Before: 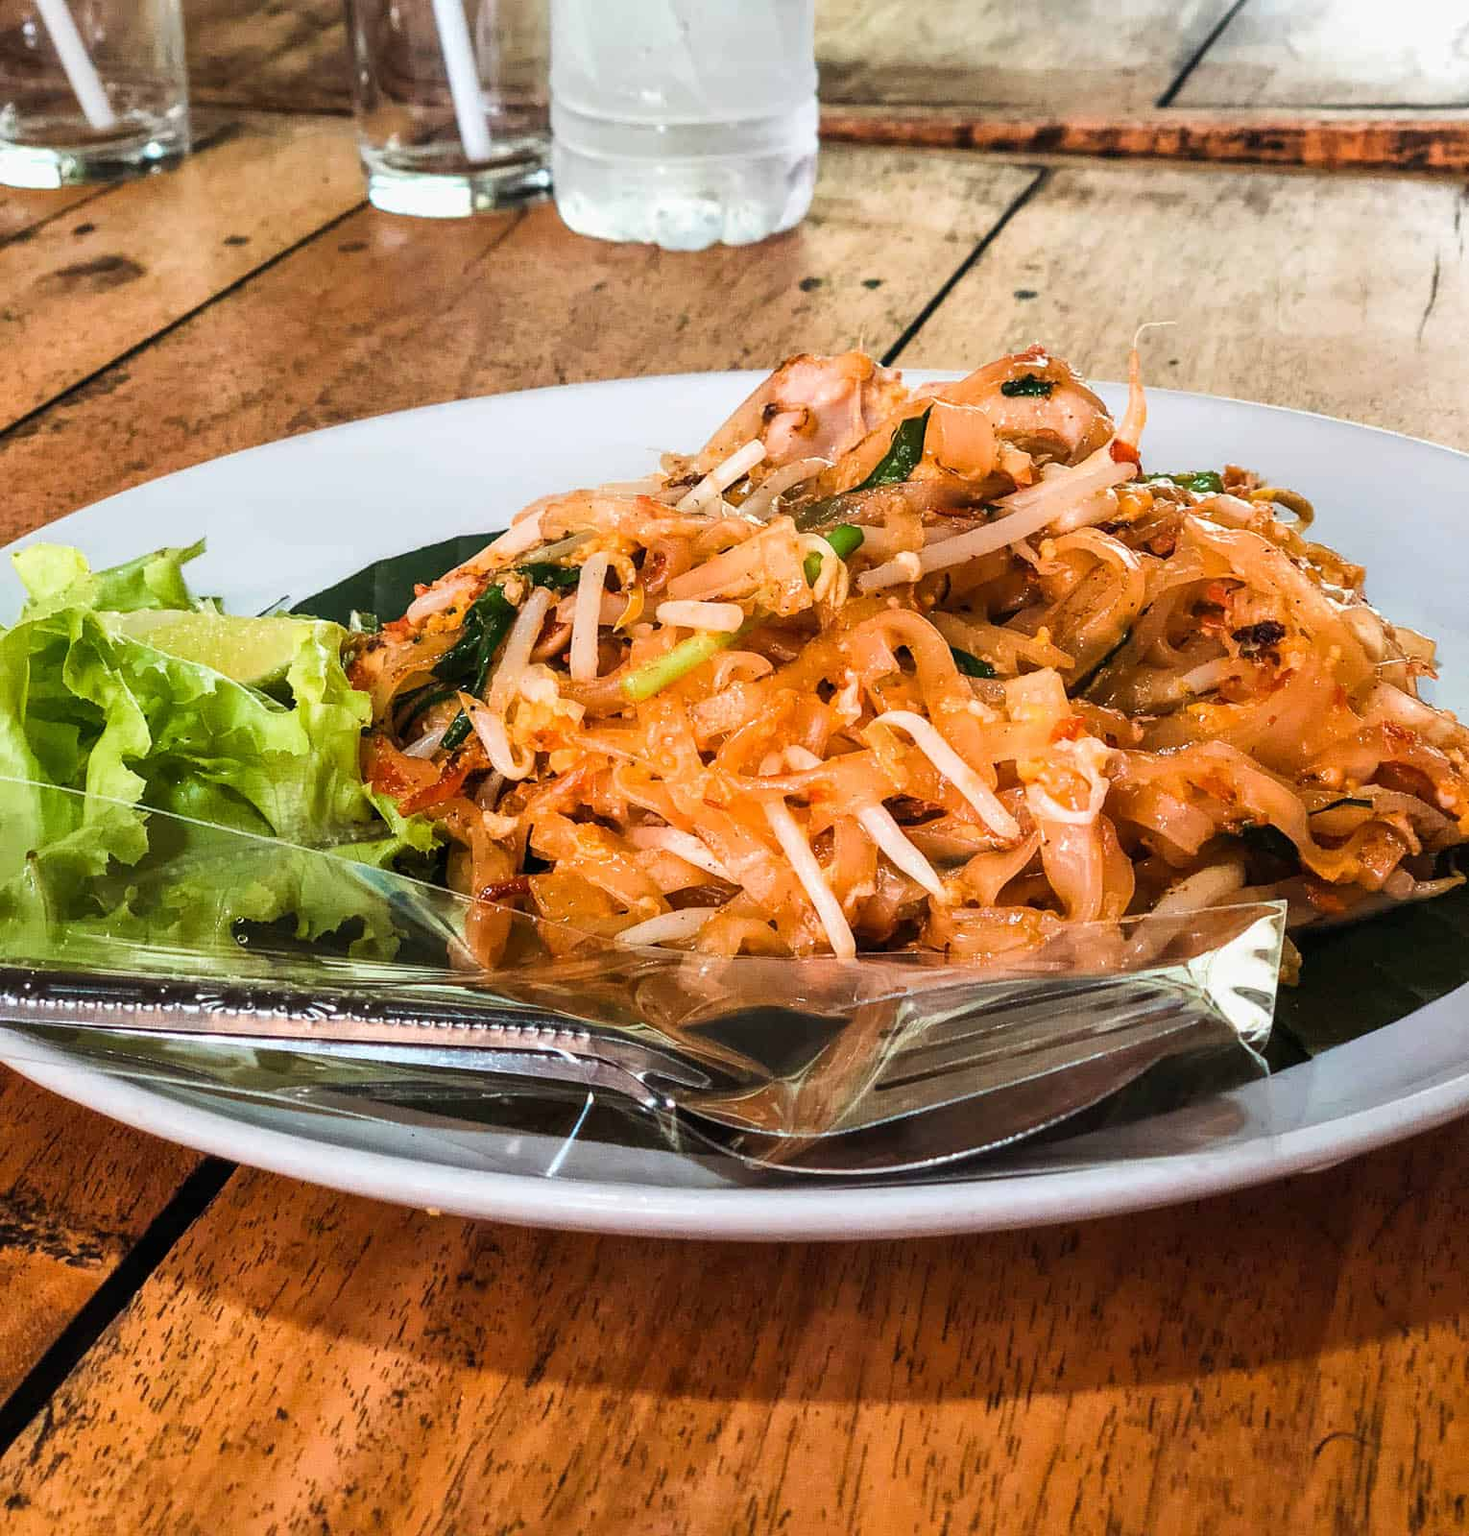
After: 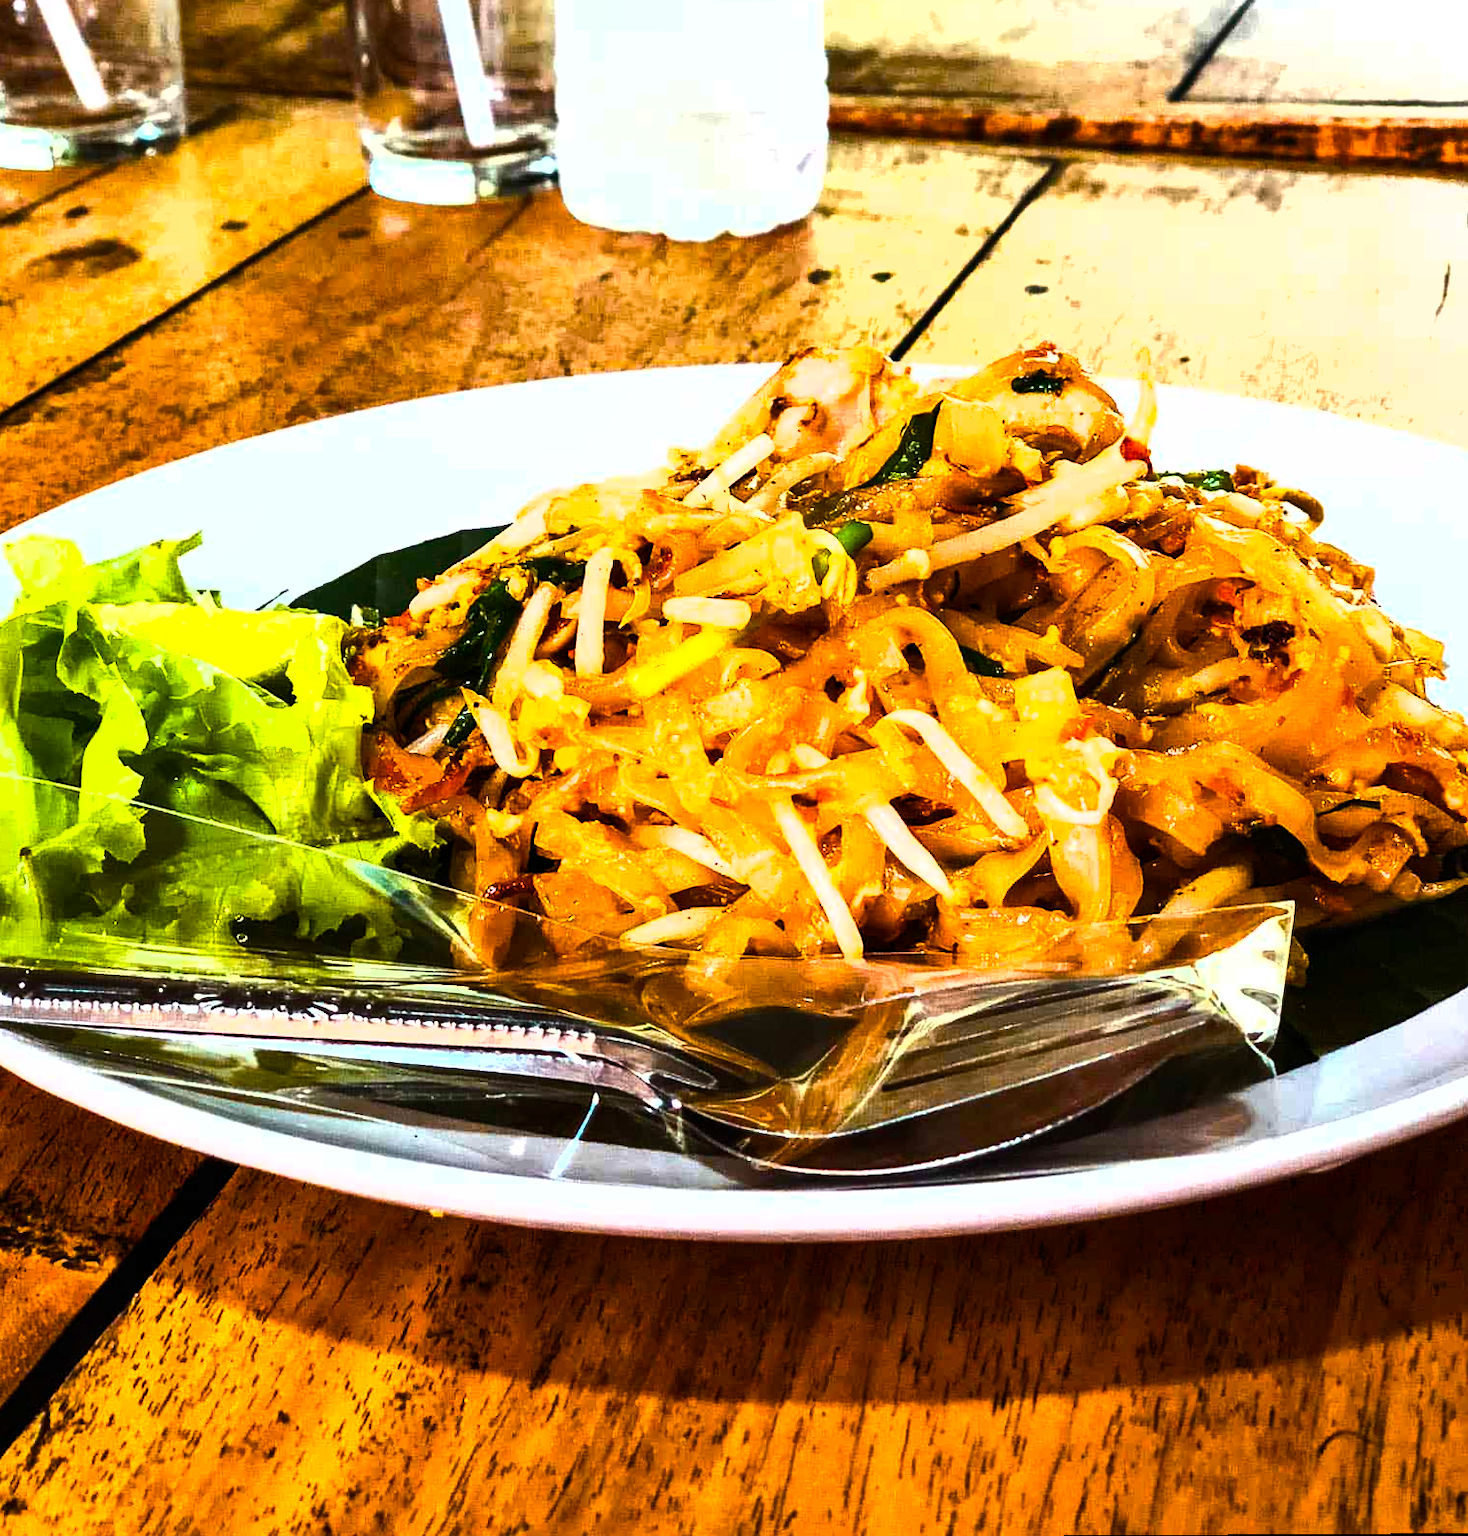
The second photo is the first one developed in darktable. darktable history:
tone equalizer: -8 EV -0.75 EV, -7 EV -0.7 EV, -6 EV -0.6 EV, -5 EV -0.4 EV, -3 EV 0.4 EV, -2 EV 0.6 EV, -1 EV 0.7 EV, +0 EV 0.75 EV, edges refinement/feathering 500, mask exposure compensation -1.57 EV, preserve details no
shadows and highlights: radius 125.46, shadows 30.51, highlights -30.51, low approximation 0.01, soften with gaussian
color balance rgb: linear chroma grading › global chroma 9%, perceptual saturation grading › global saturation 36%, perceptual saturation grading › shadows 35%, perceptual brilliance grading › global brilliance 15%, perceptual brilliance grading › shadows -35%, global vibrance 15%
rotate and perspective: rotation 0.174°, lens shift (vertical) 0.013, lens shift (horizontal) 0.019, shear 0.001, automatic cropping original format, crop left 0.007, crop right 0.991, crop top 0.016, crop bottom 0.997
